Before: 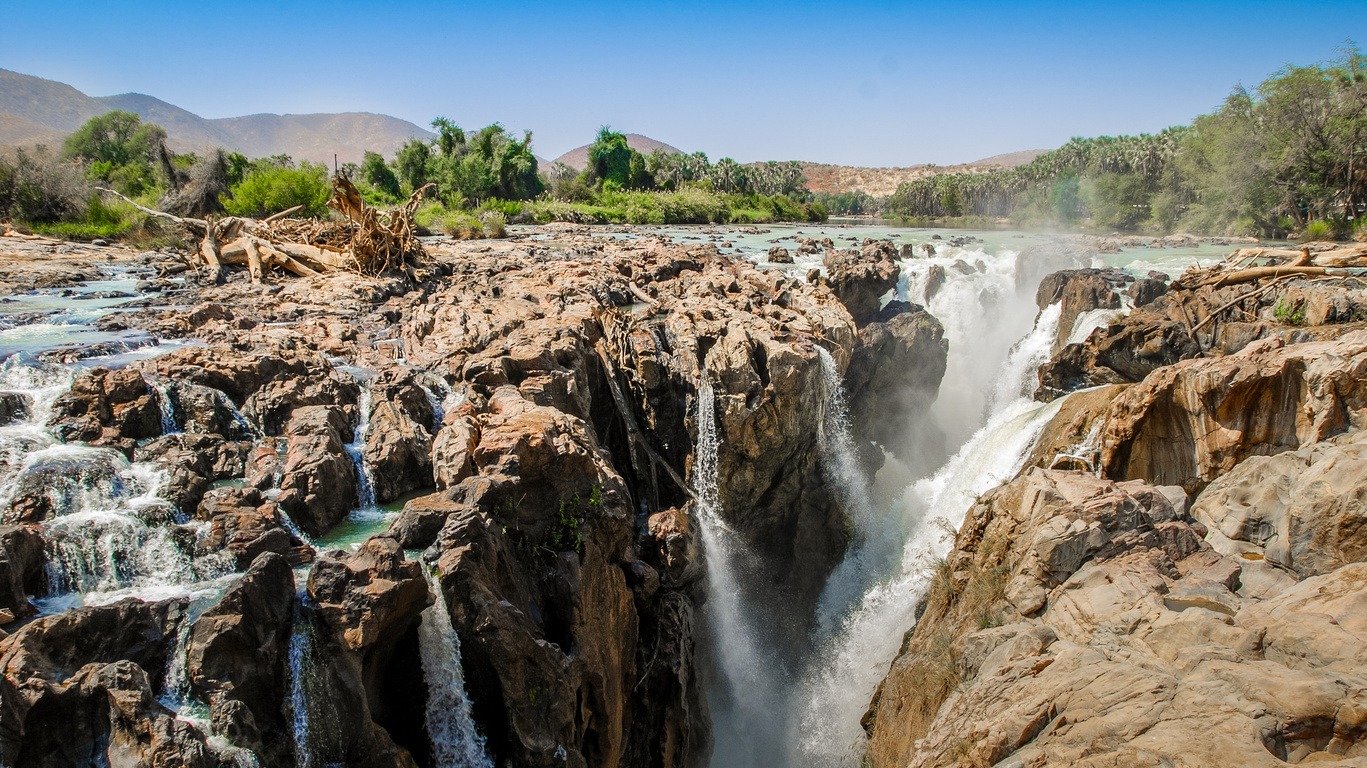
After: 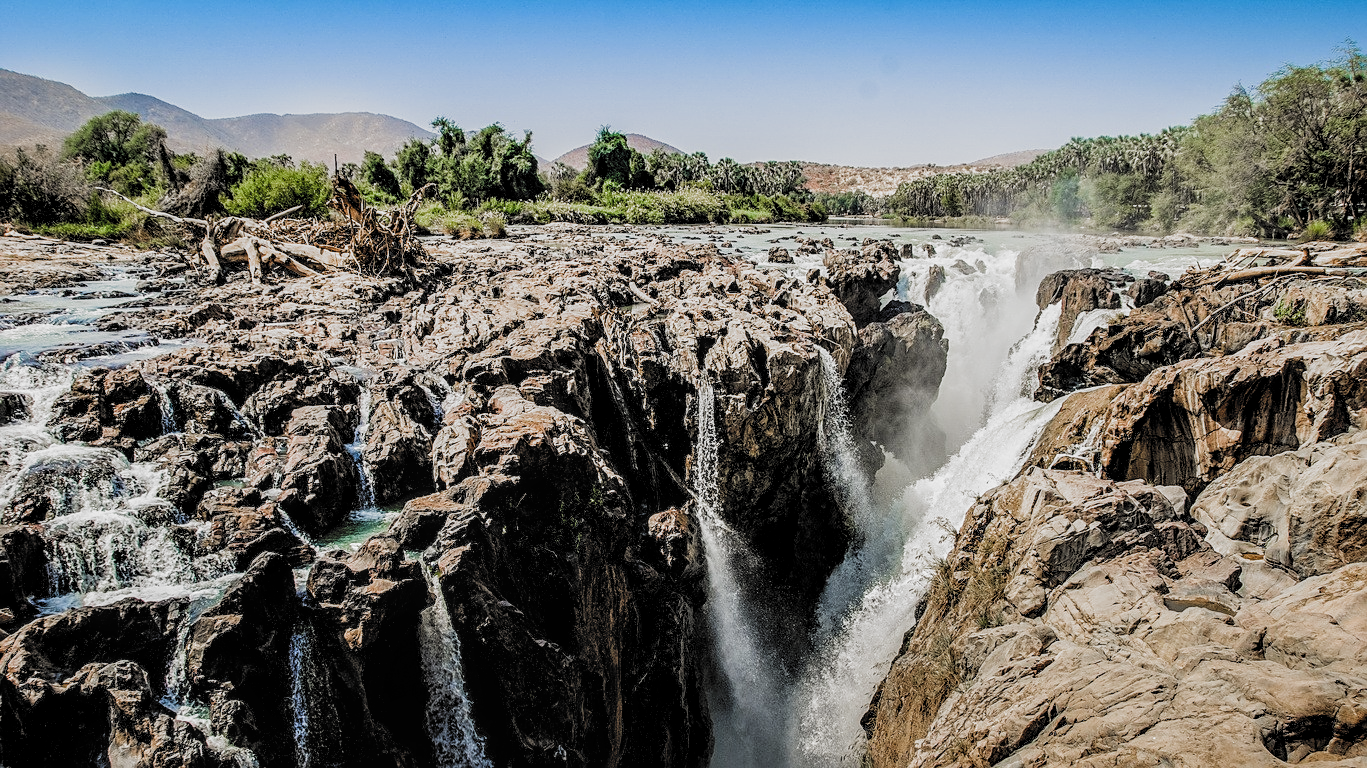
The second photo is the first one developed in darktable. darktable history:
local contrast: detail 130%
filmic rgb: black relative exposure -5.12 EV, white relative exposure 3.96 EV, hardness 2.88, contrast 1.301, highlights saturation mix -31.08%, add noise in highlights 0, preserve chrominance luminance Y, color science v3 (2019), use custom middle-gray values true, contrast in highlights soft
sharpen: on, module defaults
